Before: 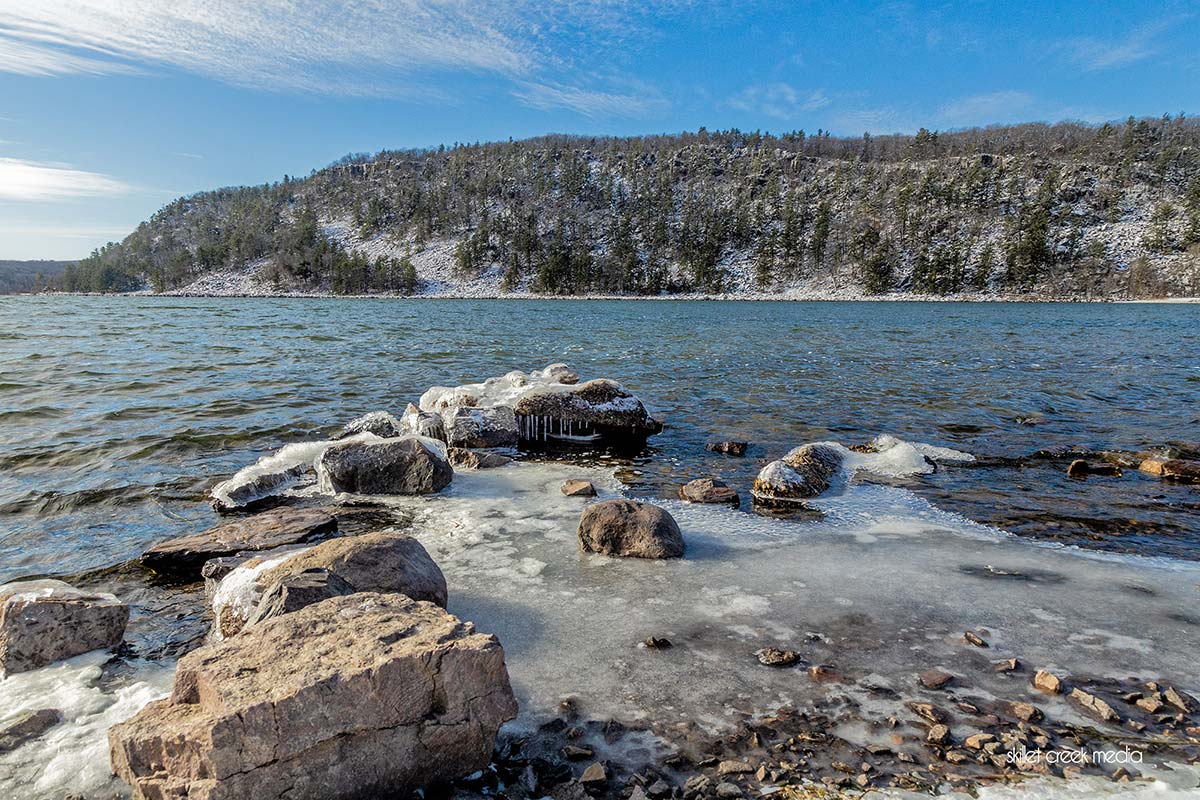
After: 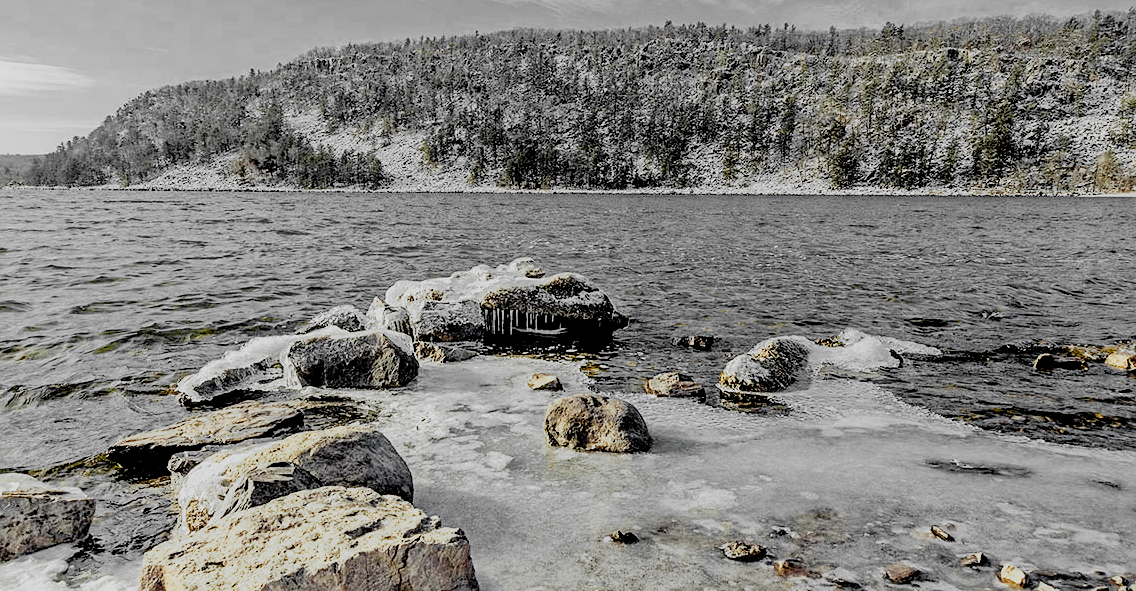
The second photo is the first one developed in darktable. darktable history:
color zones: curves: ch0 [(0.035, 0.242) (0.25, 0.5) (0.384, 0.214) (0.488, 0.255) (0.75, 0.5)]; ch1 [(0.063, 0.379) (0.25, 0.5) (0.354, 0.201) (0.489, 0.085) (0.729, 0.271)]; ch2 [(0.25, 0.5) (0.38, 0.517) (0.442, 0.51) (0.735, 0.456)], mix 101.57%
sharpen: amount 0.214
exposure: black level correction 0, exposure 1 EV, compensate highlight preservation false
filmic rgb: black relative exposure -3.85 EV, white relative exposure 3.49 EV, hardness 2.66, contrast 1.103, add noise in highlights 0.001, preserve chrominance no, color science v3 (2019), use custom middle-gray values true, contrast in highlights soft
color correction: highlights a* -4.44, highlights b* 7.23
haze removal: compatibility mode true, adaptive false
crop and rotate: left 2.911%, top 13.397%, right 2.415%, bottom 12.627%
